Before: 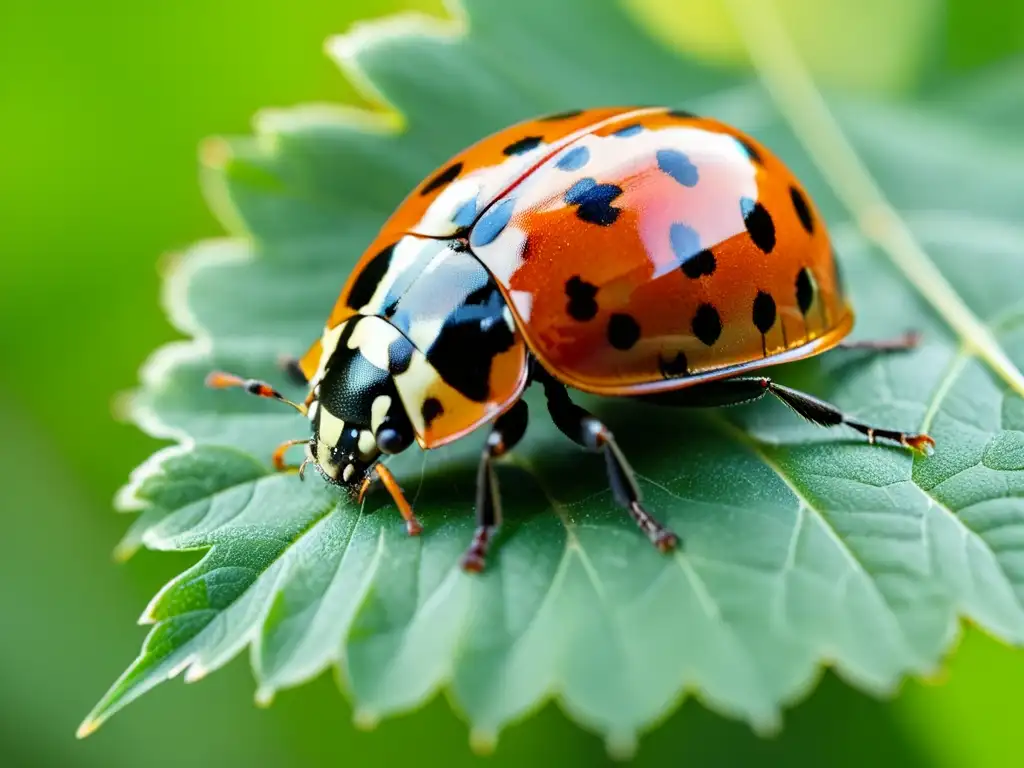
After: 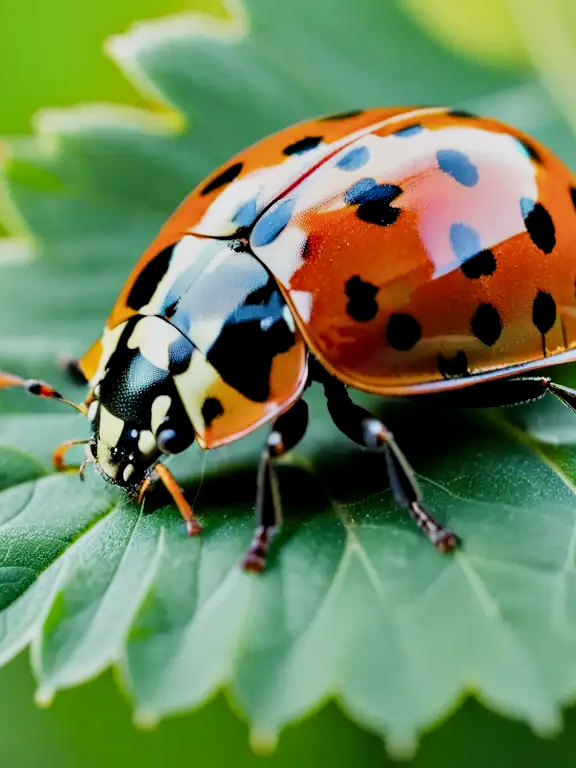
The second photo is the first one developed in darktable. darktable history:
filmic rgb: hardness 4.17
crop: left 21.496%, right 22.254%
contrast equalizer: octaves 7, y [[0.6 ×6], [0.55 ×6], [0 ×6], [0 ×6], [0 ×6]], mix 0.53
